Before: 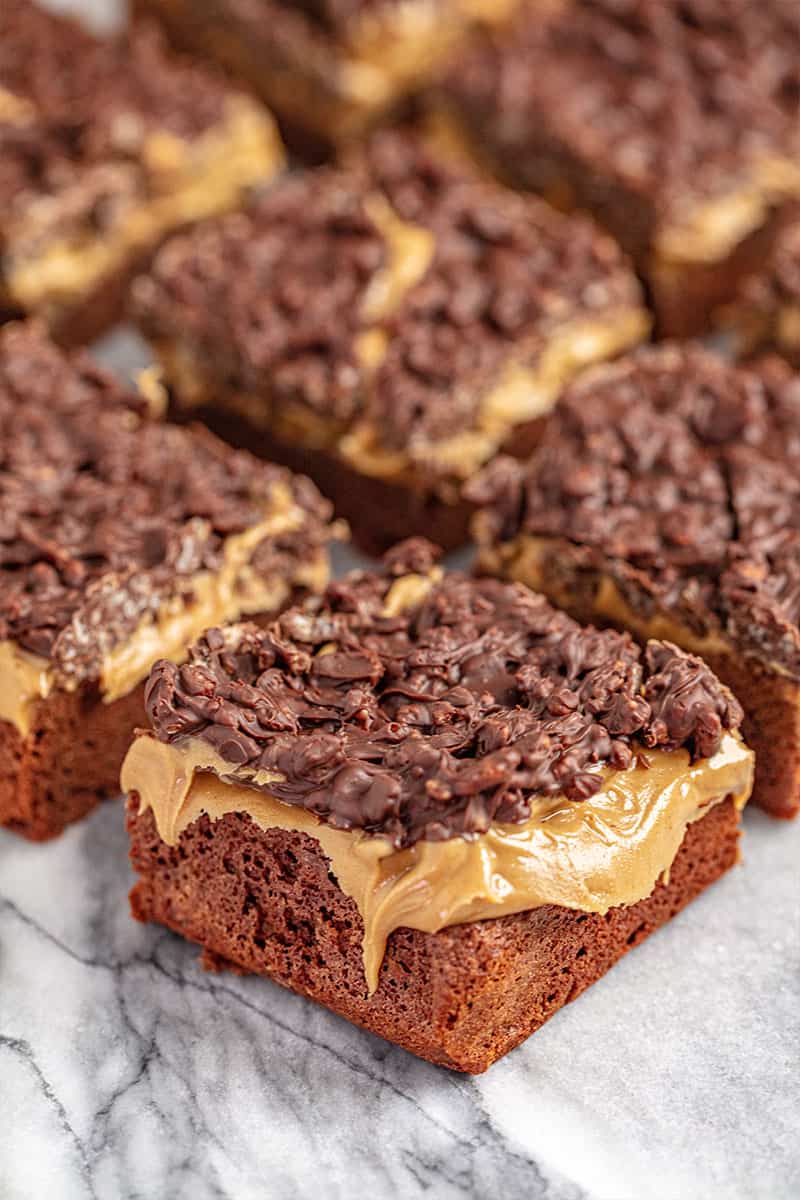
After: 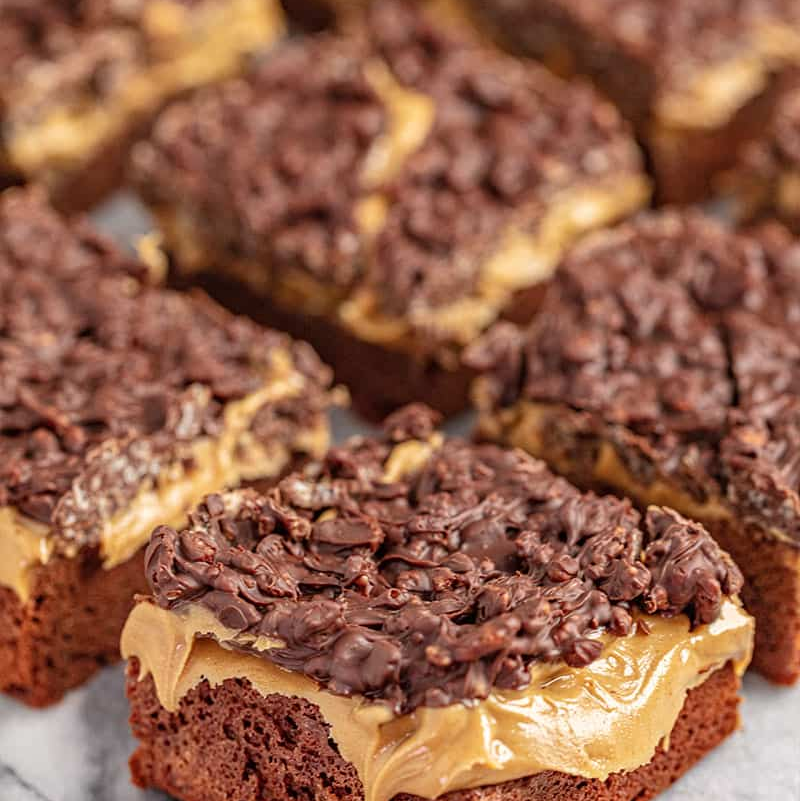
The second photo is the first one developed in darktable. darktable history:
crop: top 11.179%, bottom 22.07%
